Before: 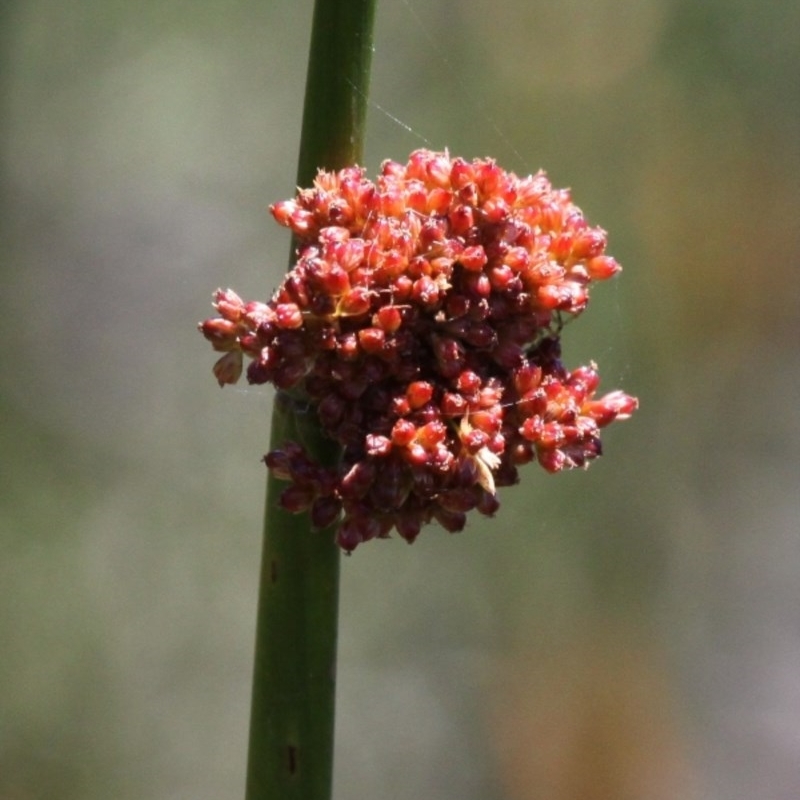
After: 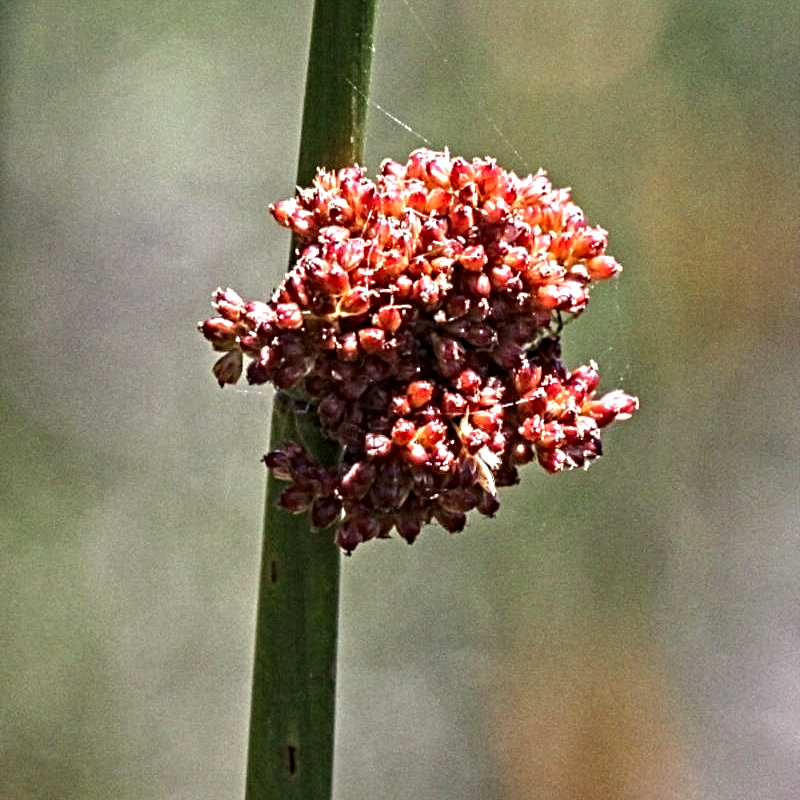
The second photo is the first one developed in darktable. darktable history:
contrast equalizer: y [[0.406, 0.494, 0.589, 0.753, 0.877, 0.999], [0.5 ×6], [0.5 ×6], [0 ×6], [0 ×6]]
exposure: black level correction 0, exposure 0.499 EV, compensate highlight preservation false
